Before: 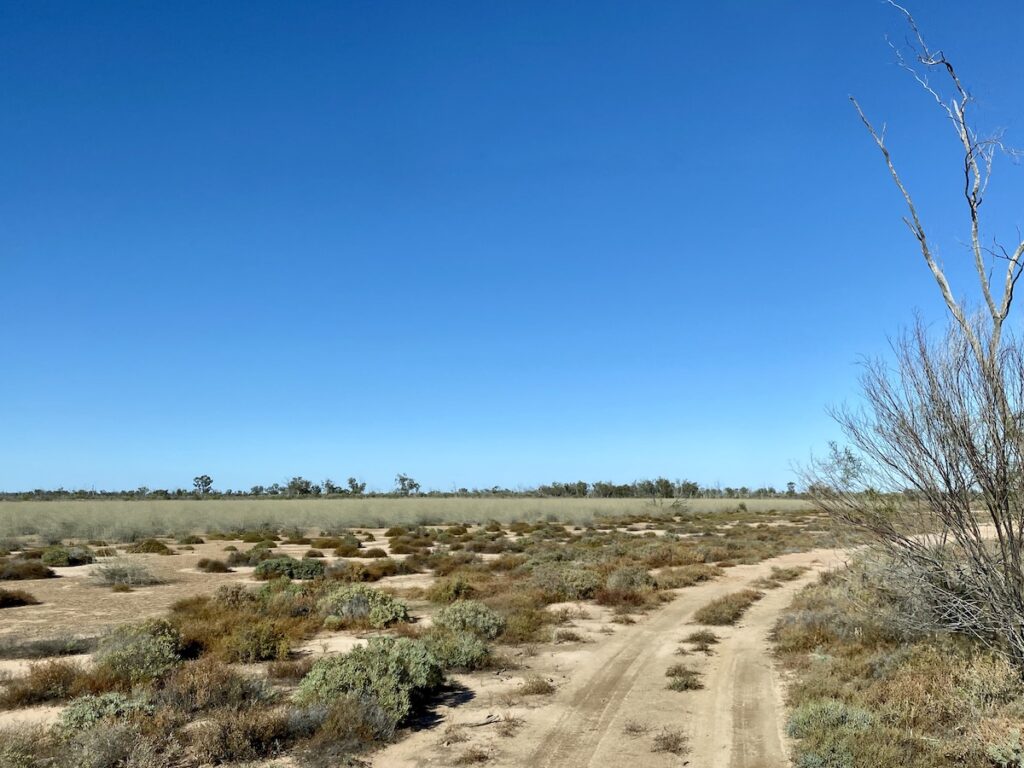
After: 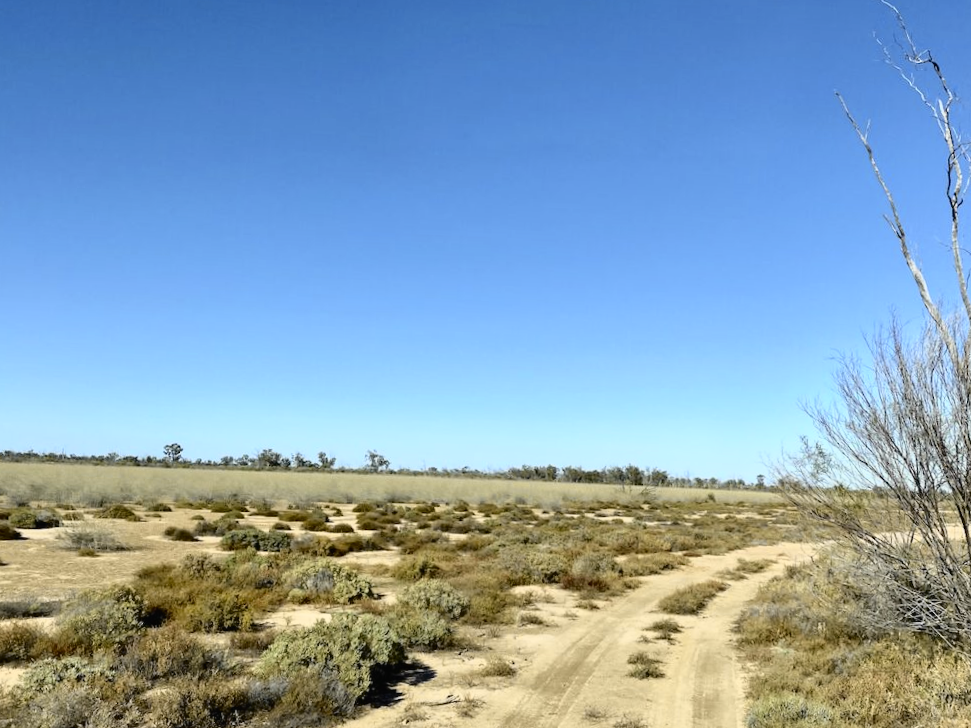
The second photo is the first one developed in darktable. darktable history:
crop and rotate: angle -2.38°
tone curve: curves: ch0 [(0, 0.013) (0.129, 0.1) (0.327, 0.382) (0.489, 0.573) (0.66, 0.748) (0.858, 0.926) (1, 0.977)]; ch1 [(0, 0) (0.353, 0.344) (0.45, 0.46) (0.498, 0.498) (0.521, 0.512) (0.563, 0.559) (0.592, 0.578) (0.647, 0.657) (1, 1)]; ch2 [(0, 0) (0.333, 0.346) (0.375, 0.375) (0.424, 0.43) (0.476, 0.492) (0.502, 0.502) (0.524, 0.531) (0.579, 0.61) (0.612, 0.644) (0.66, 0.715) (1, 1)], color space Lab, independent channels, preserve colors none
